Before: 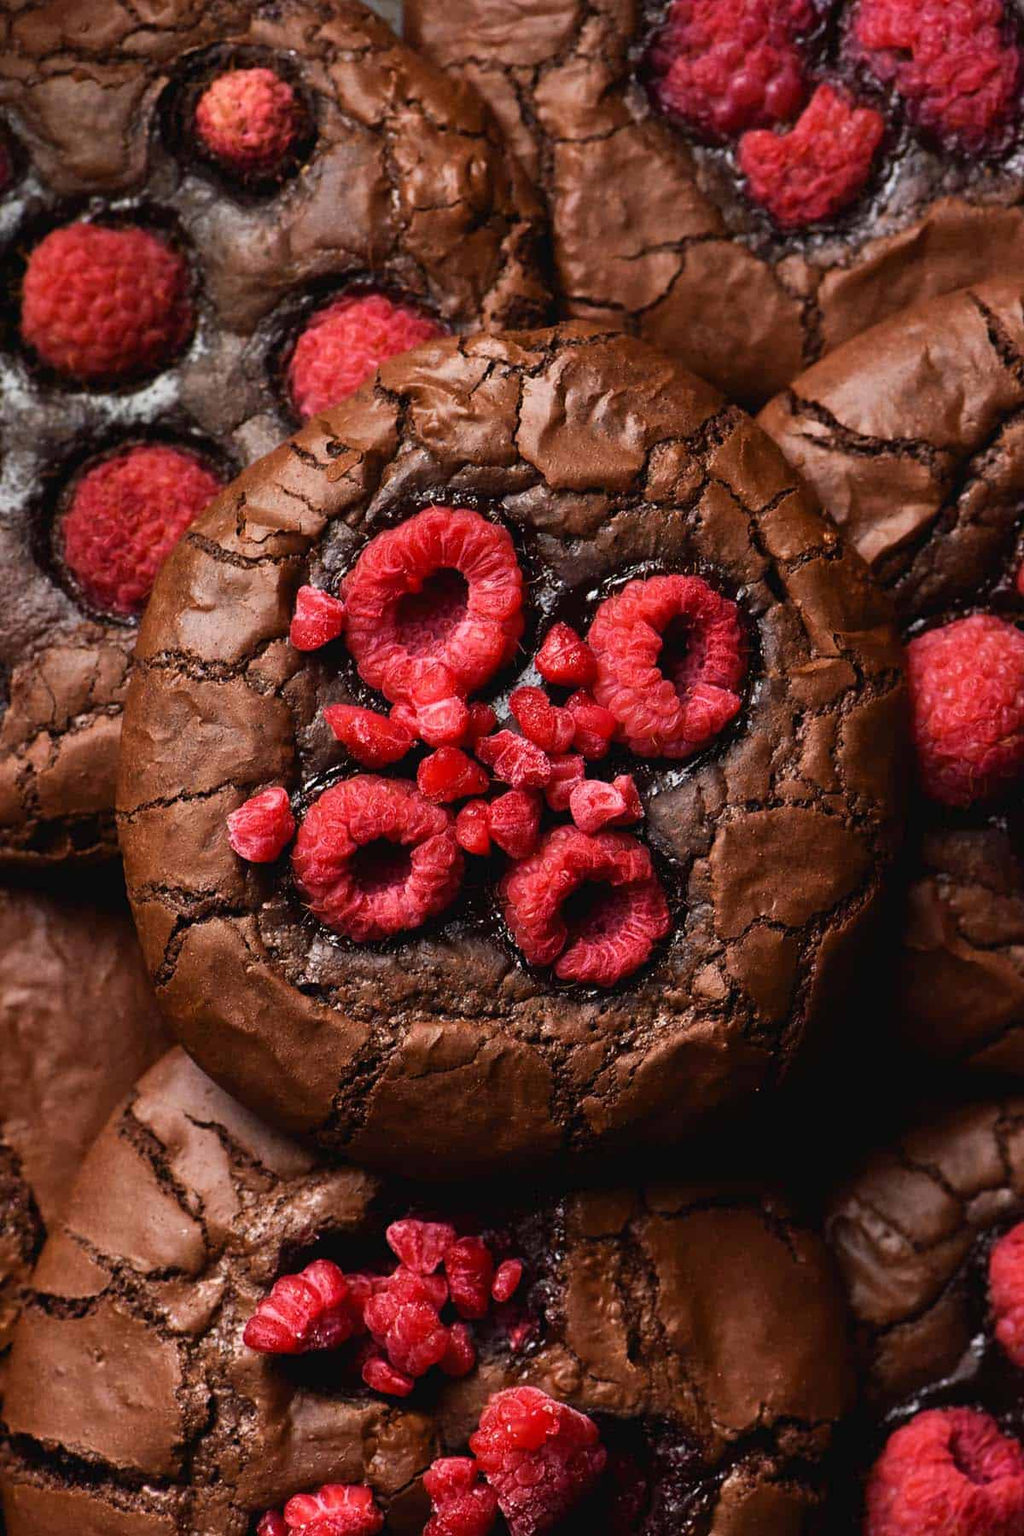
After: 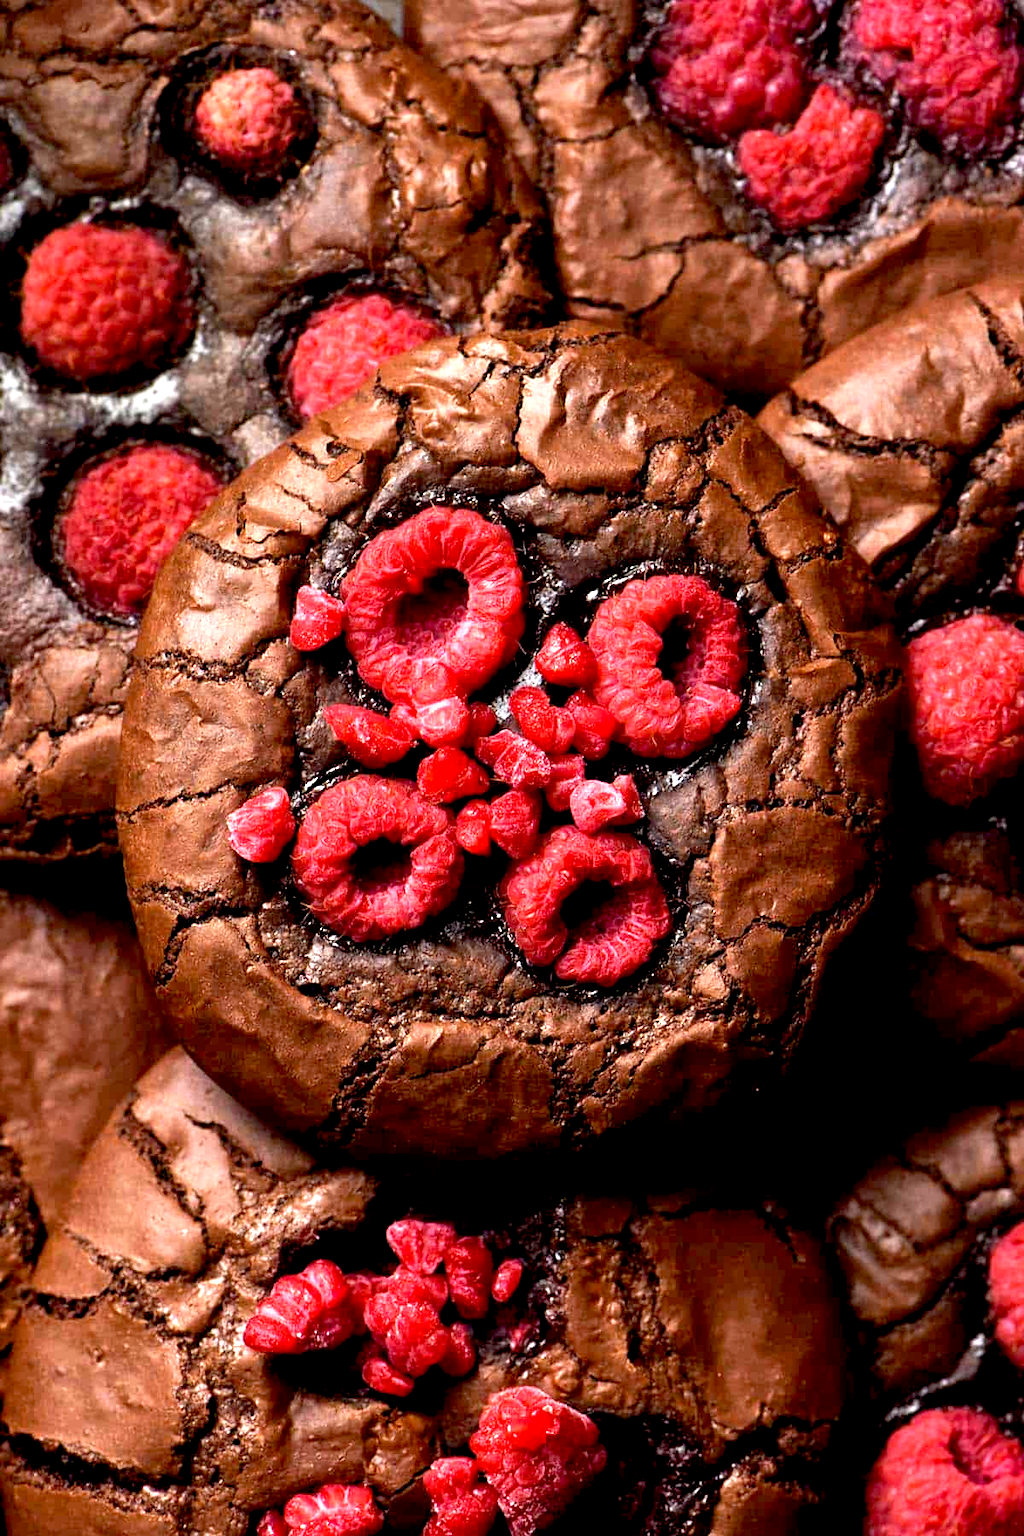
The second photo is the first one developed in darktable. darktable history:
local contrast: highlights 104%, shadows 97%, detail 119%, midtone range 0.2
exposure: black level correction 0.008, exposure 0.977 EV, compensate exposure bias true, compensate highlight preservation false
